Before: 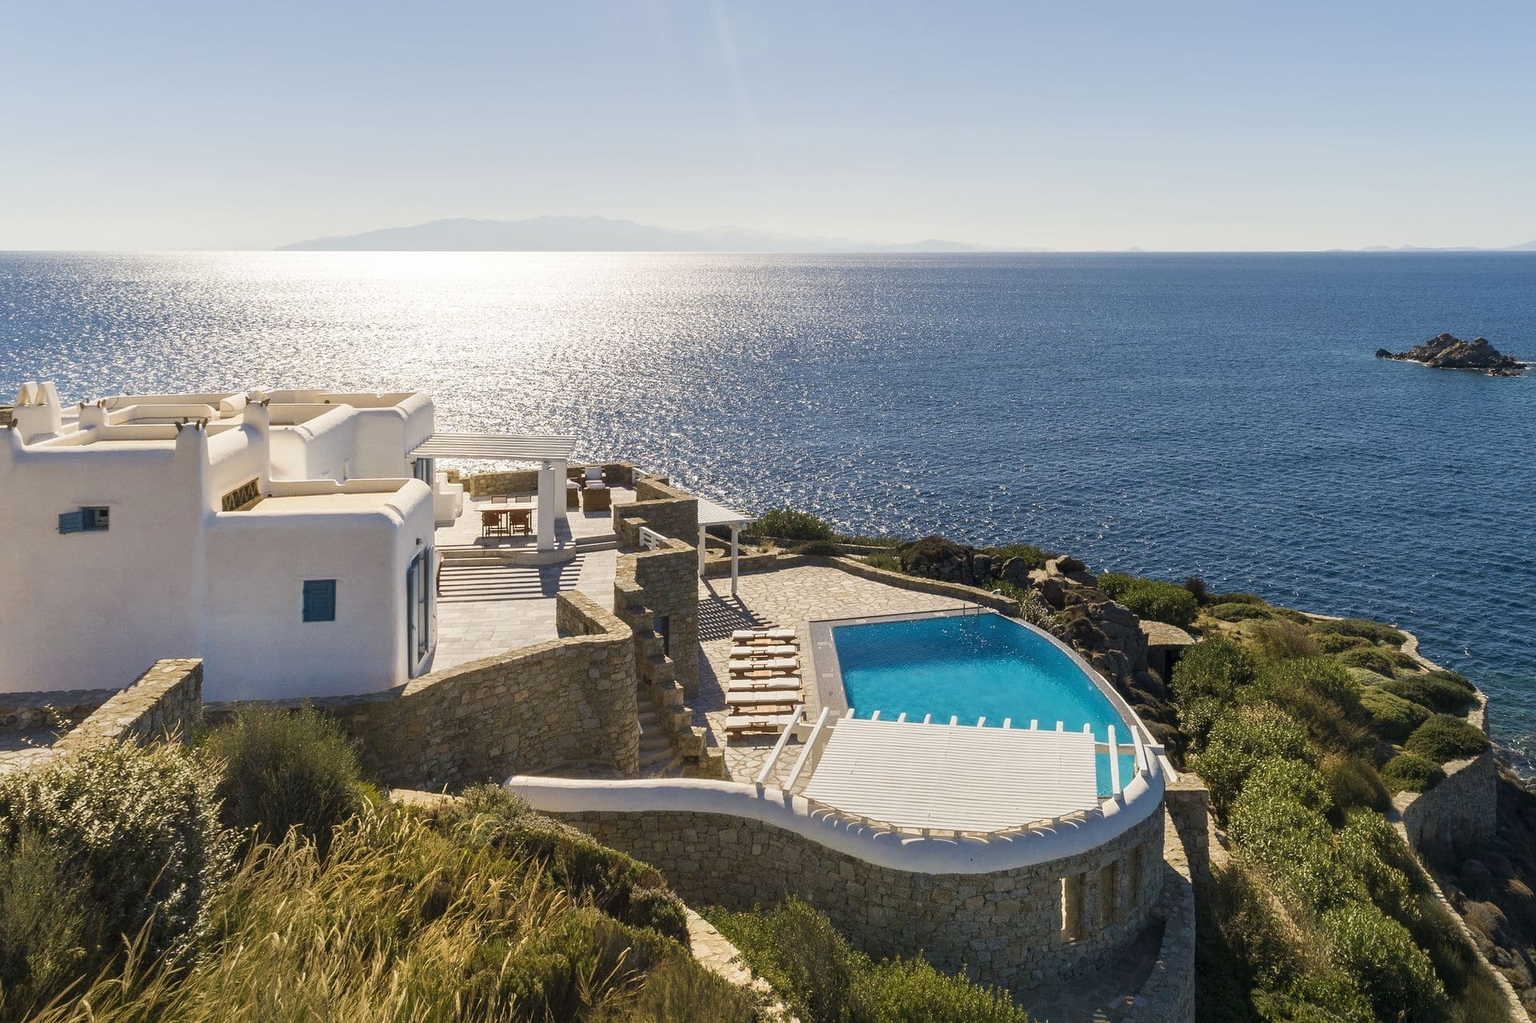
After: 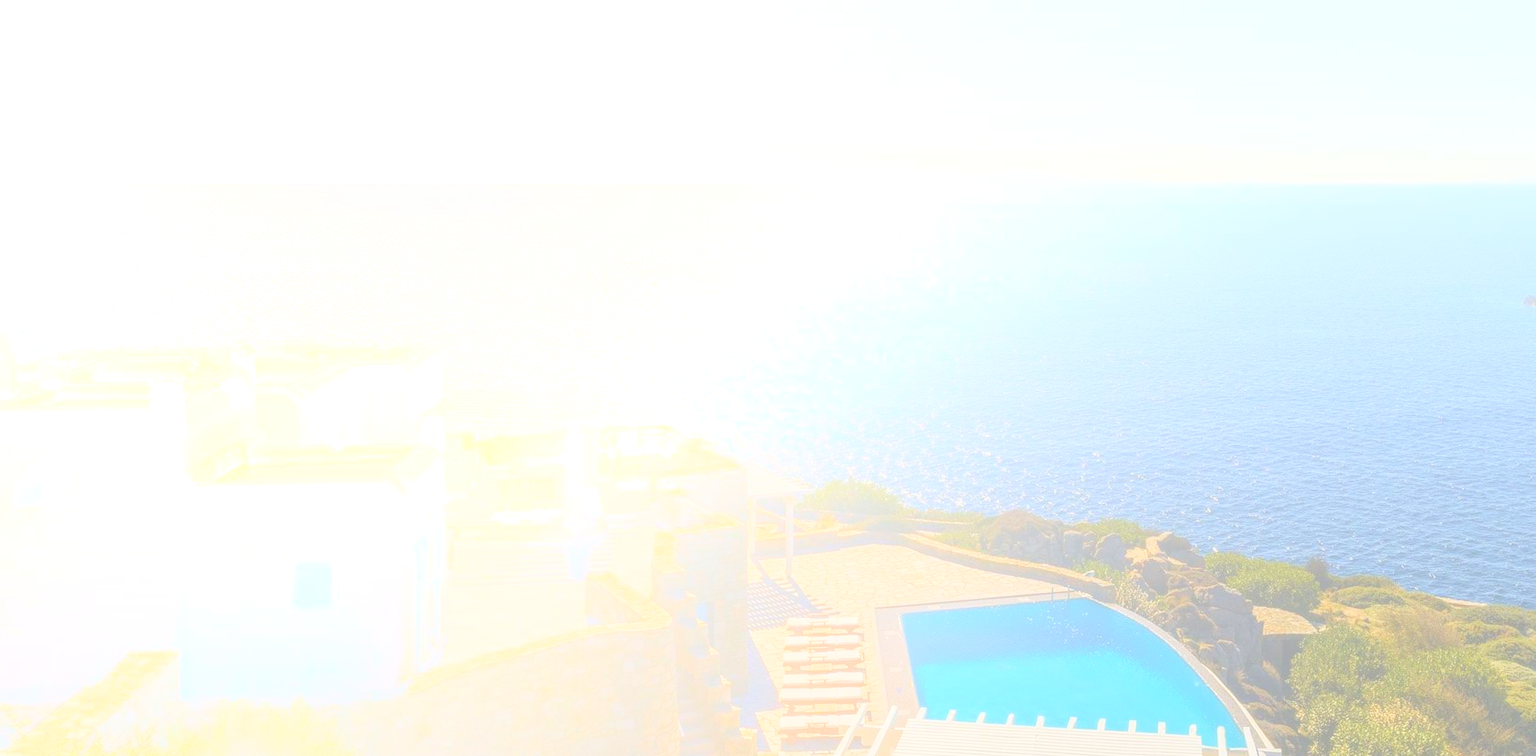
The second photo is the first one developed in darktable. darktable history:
local contrast: on, module defaults
crop: left 3.015%, top 8.969%, right 9.647%, bottom 26.457%
bloom: size 70%, threshold 25%, strength 70%
